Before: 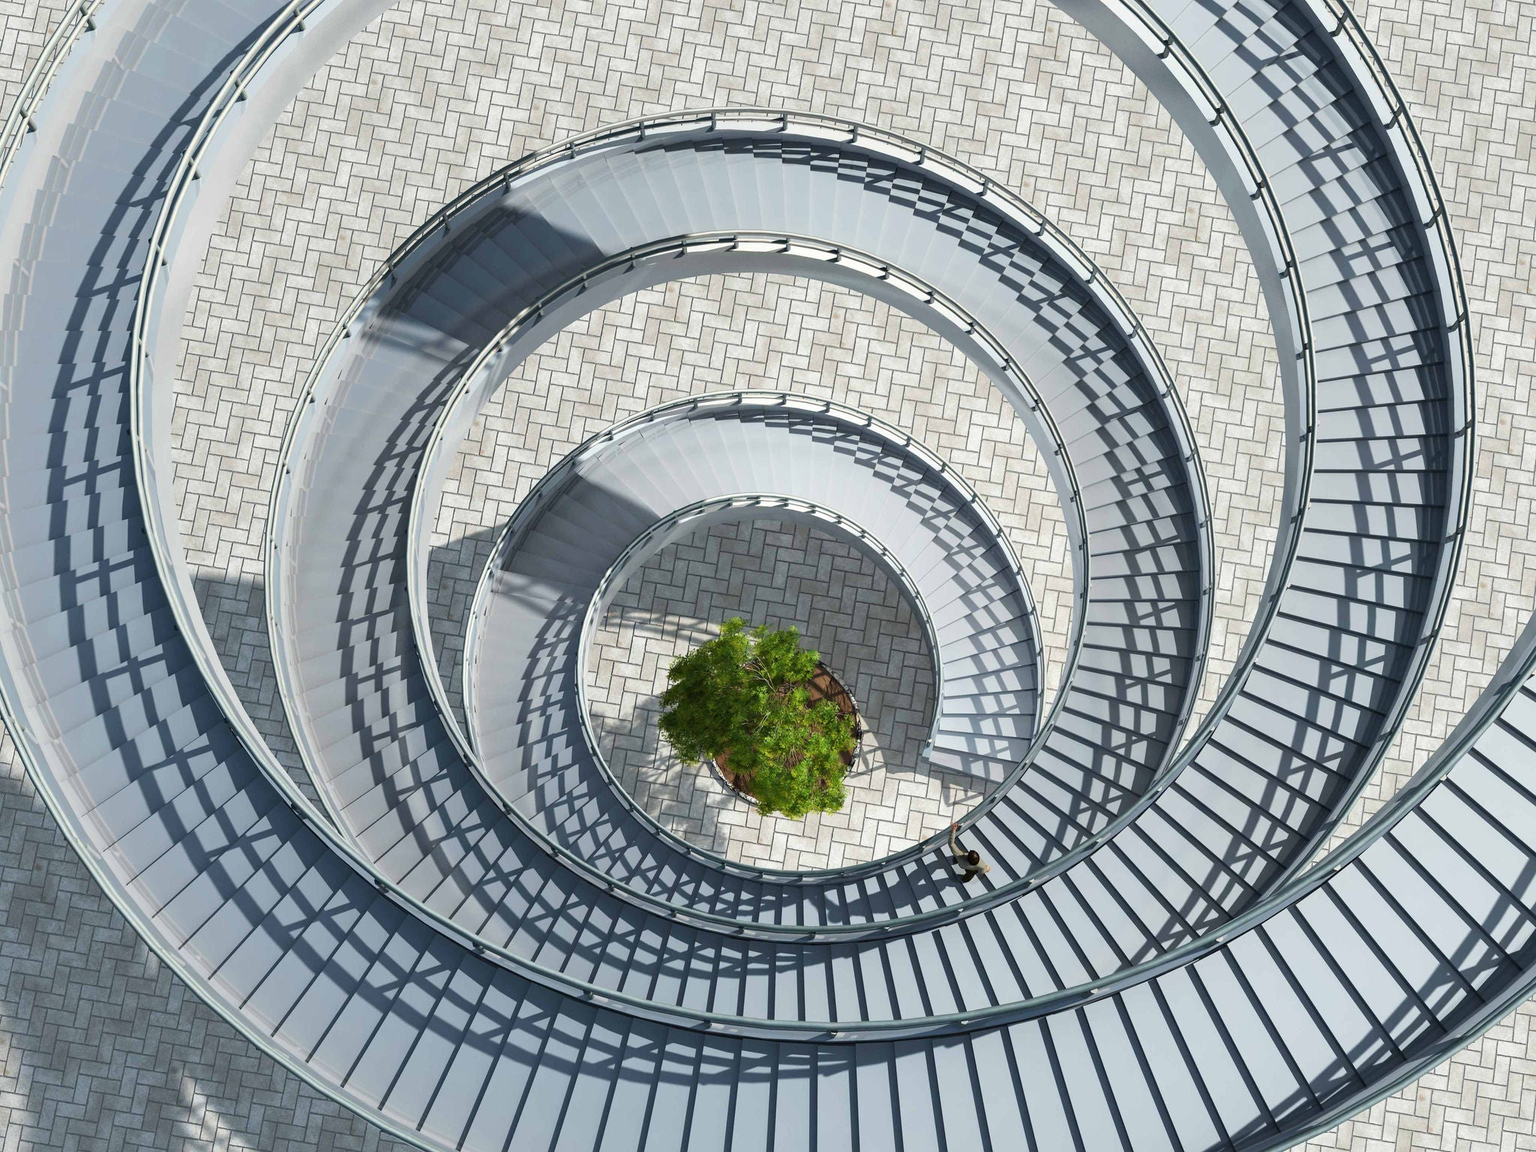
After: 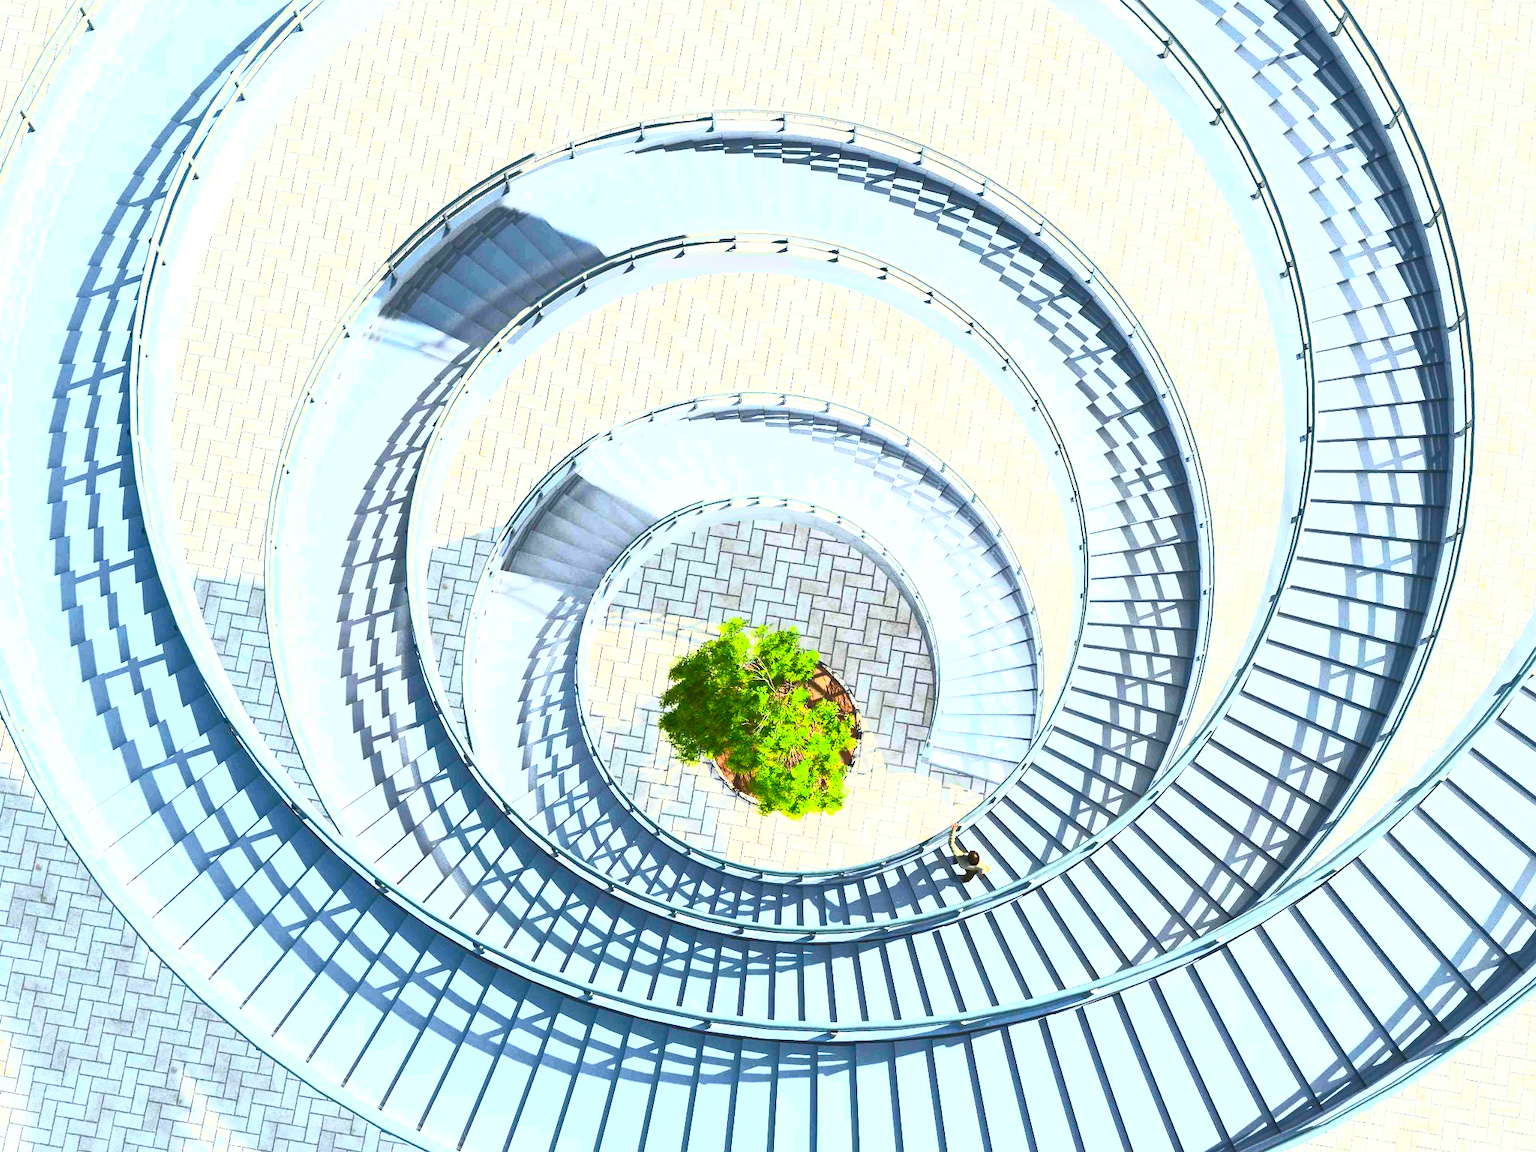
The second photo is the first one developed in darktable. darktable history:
contrast brightness saturation: contrast 0.996, brightness 0.989, saturation 0.982
exposure: black level correction 0, exposure 0.7 EV, compensate highlight preservation false
